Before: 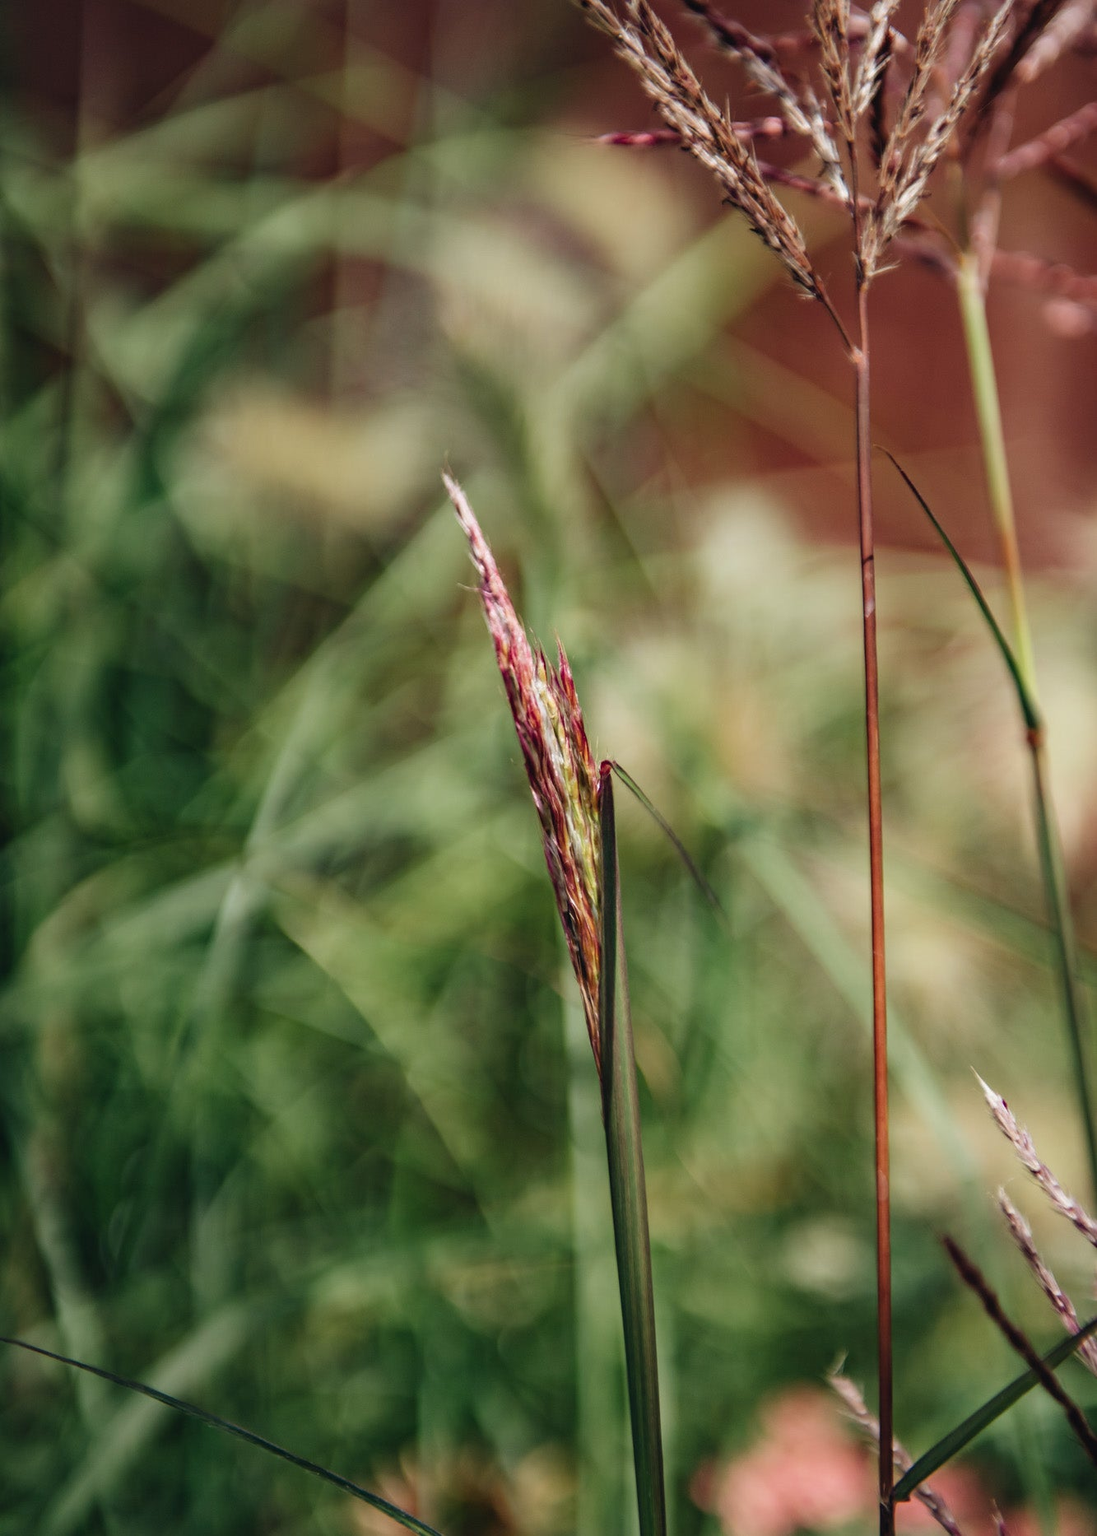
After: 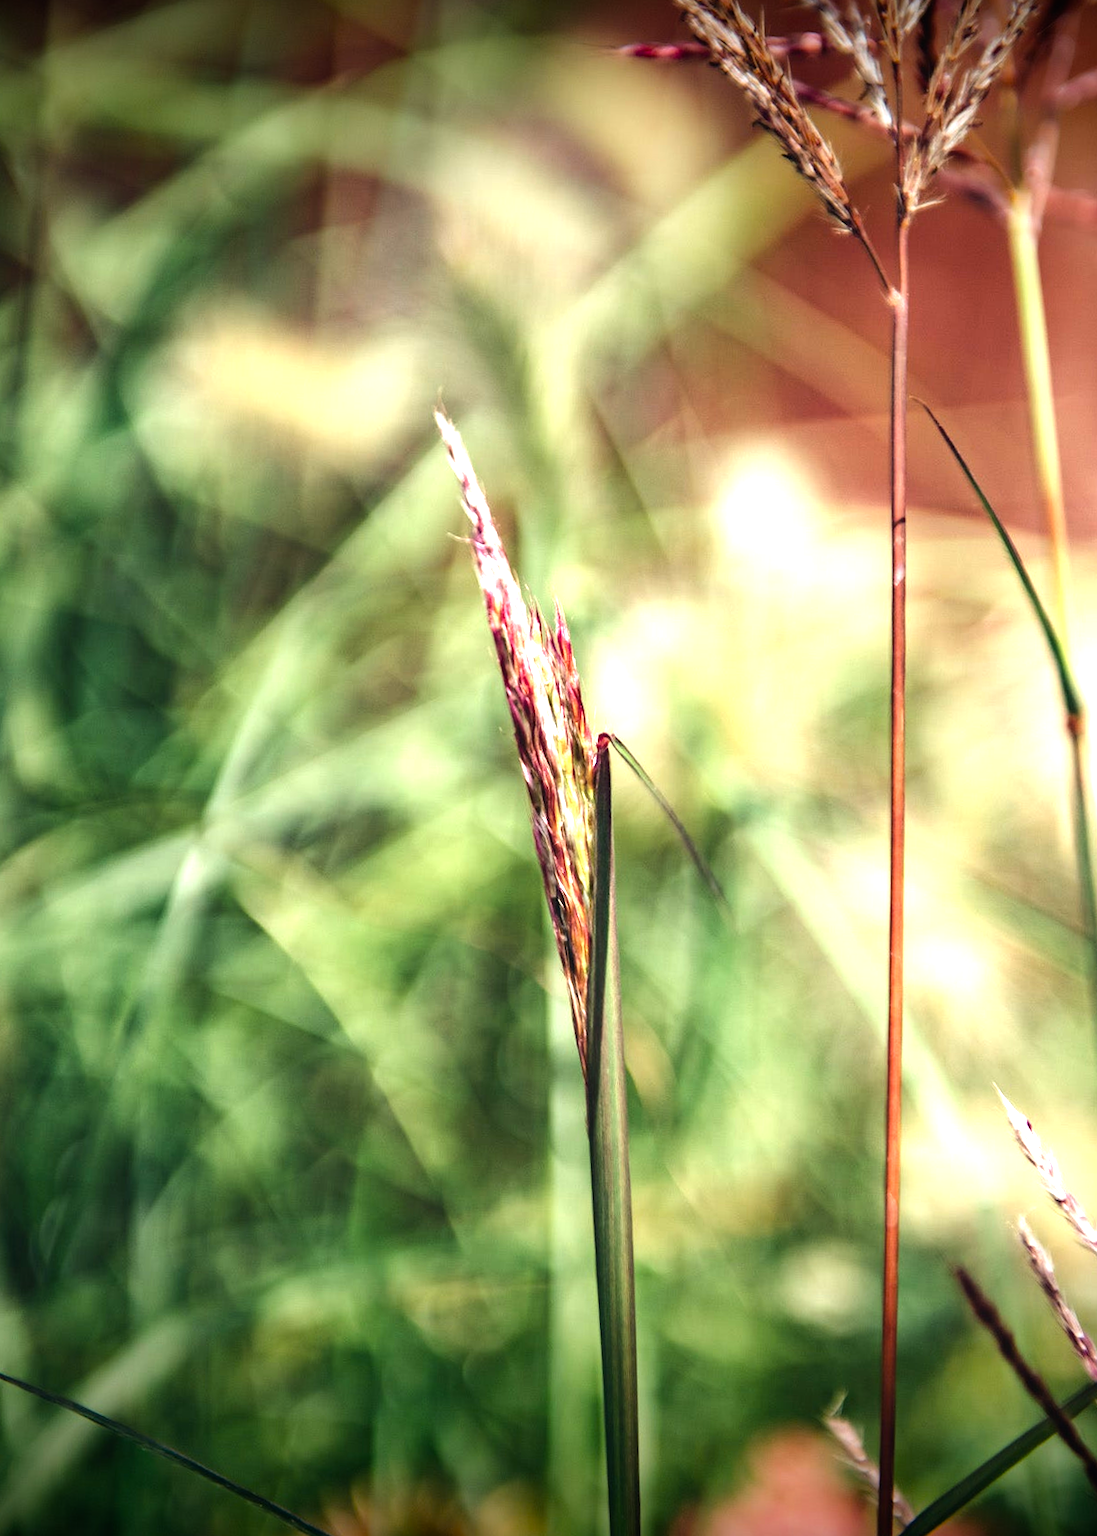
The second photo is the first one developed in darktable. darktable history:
vignetting: fall-off start 98.29%, fall-off radius 100%, brightness -1, saturation 0.5, width/height ratio 1.428
crop and rotate: angle -1.96°, left 3.097%, top 4.154%, right 1.586%, bottom 0.529%
tone equalizer: -8 EV -0.417 EV, -7 EV -0.389 EV, -6 EV -0.333 EV, -5 EV -0.222 EV, -3 EV 0.222 EV, -2 EV 0.333 EV, -1 EV 0.389 EV, +0 EV 0.417 EV, edges refinement/feathering 500, mask exposure compensation -1.57 EV, preserve details no
exposure: exposure 1.2 EV, compensate highlight preservation false
